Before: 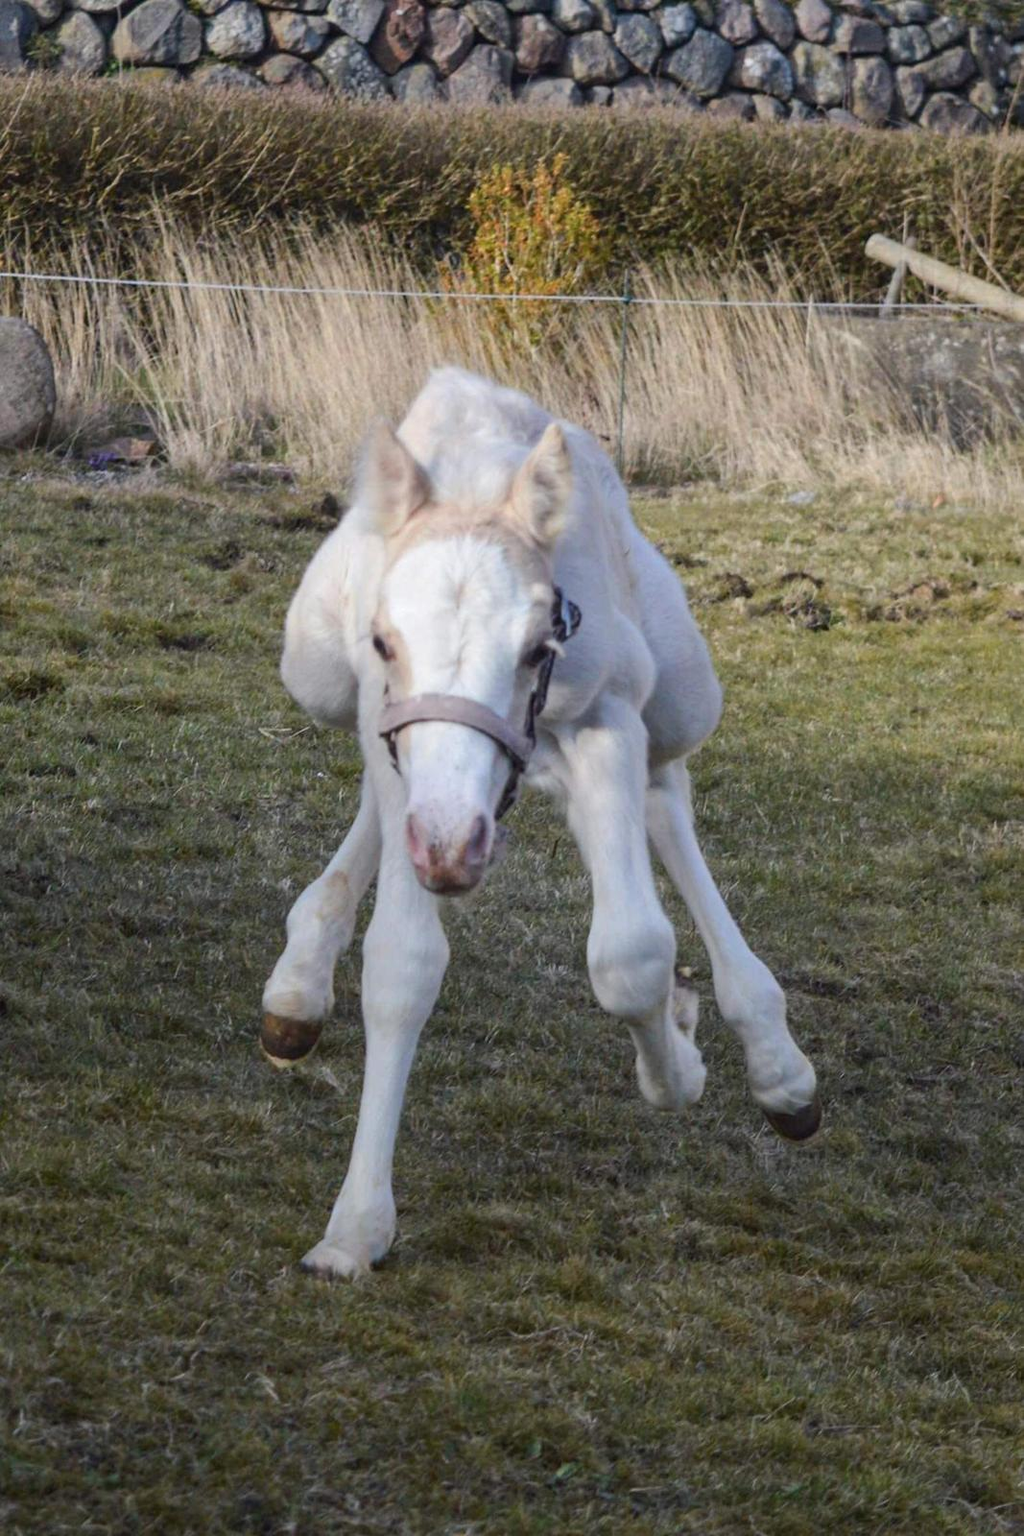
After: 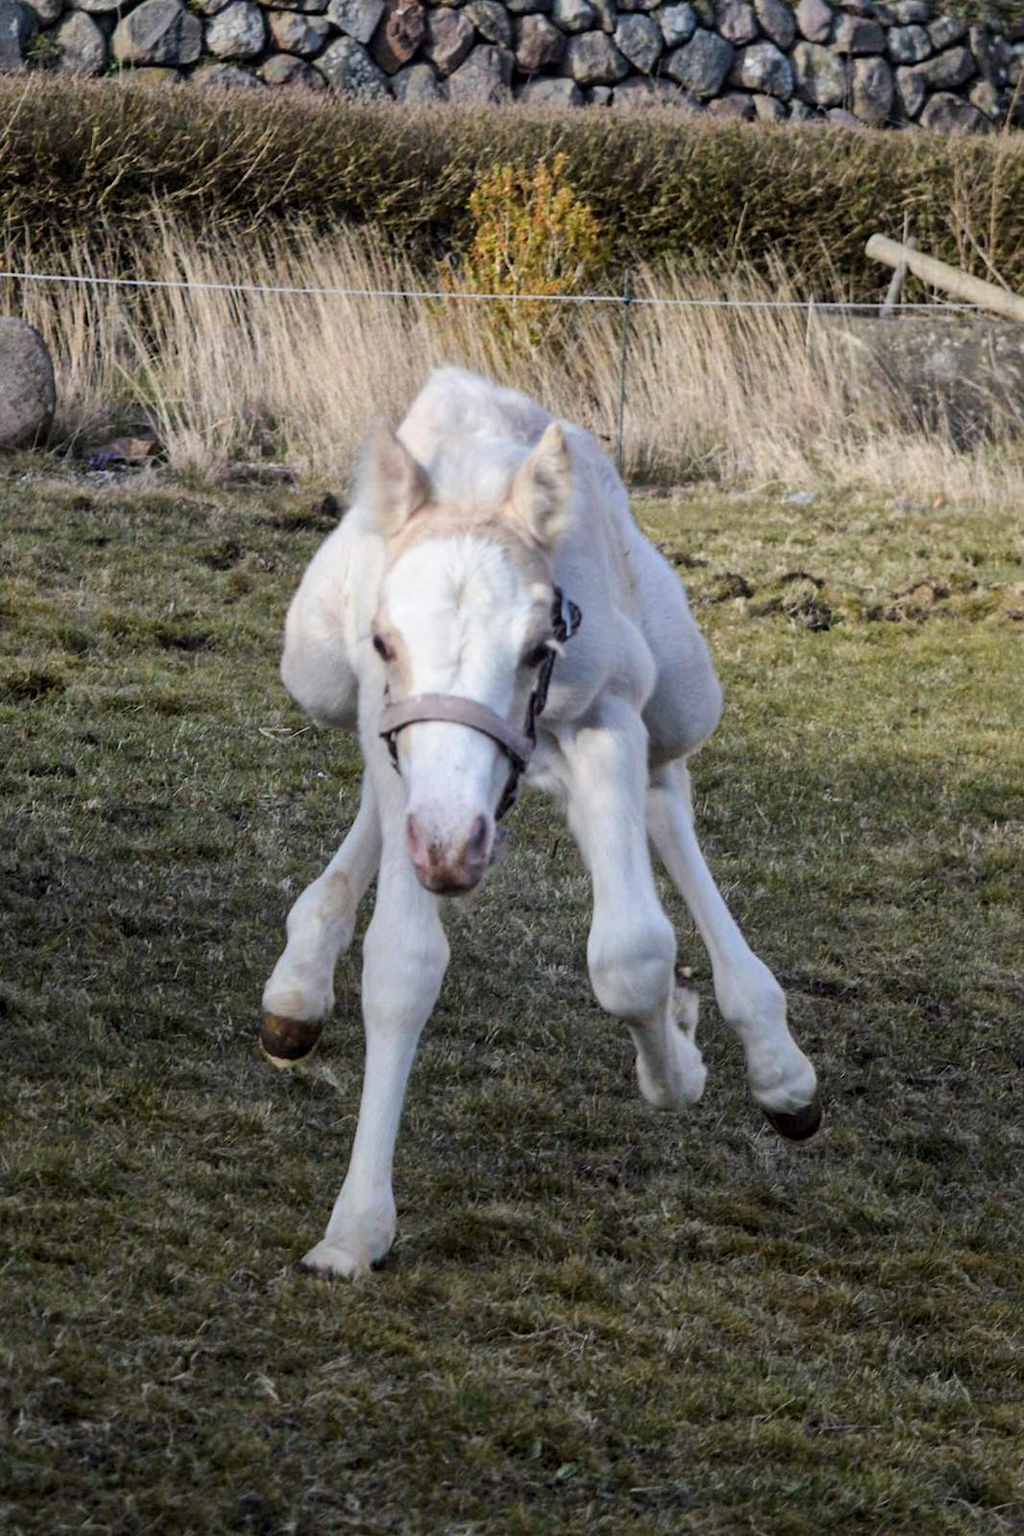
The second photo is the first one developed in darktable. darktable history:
local contrast: mode bilateral grid, contrast 21, coarseness 49, detail 119%, midtone range 0.2
filmic rgb: black relative exposure -12.68 EV, white relative exposure 2.82 EV, target black luminance 0%, hardness 8.61, latitude 70.29%, contrast 1.136, shadows ↔ highlights balance -1.23%, color science v4 (2020)
